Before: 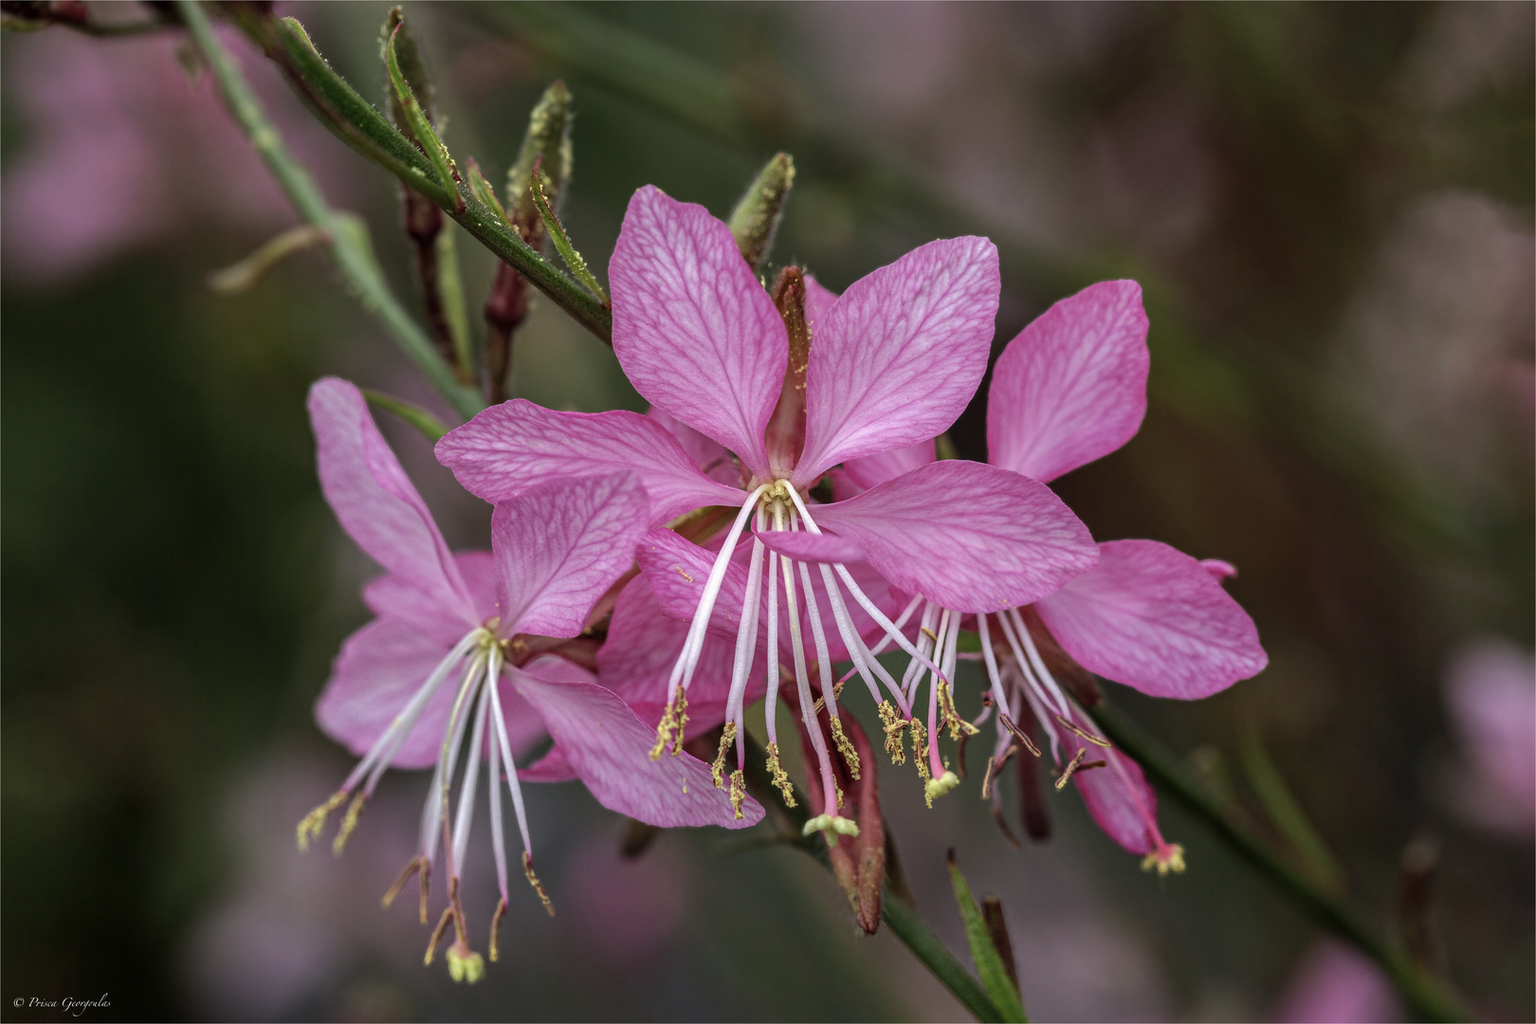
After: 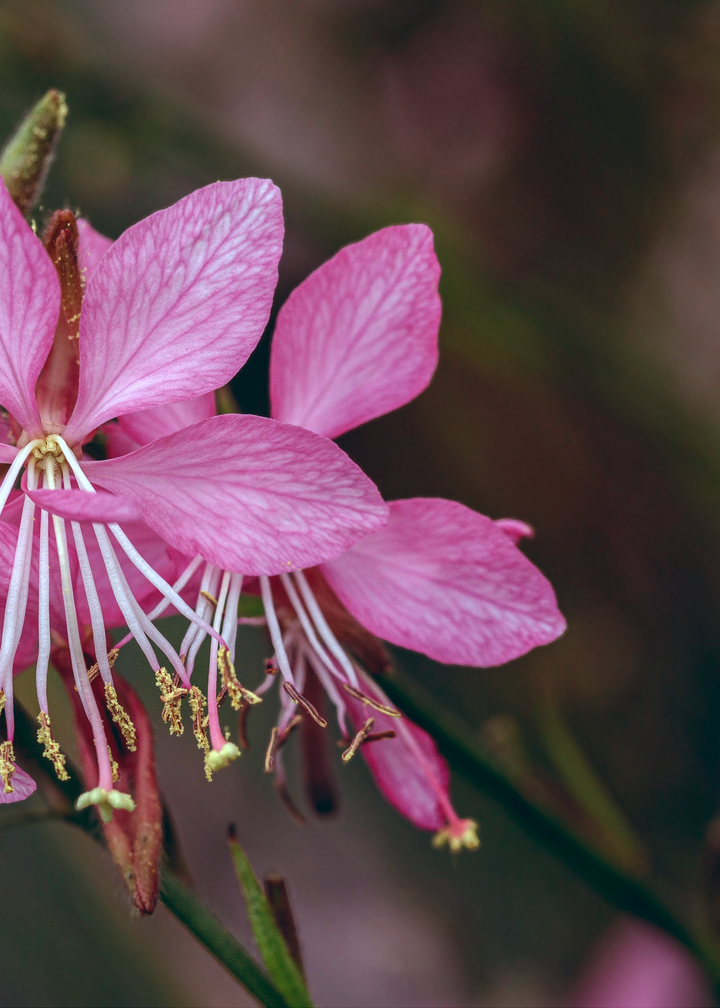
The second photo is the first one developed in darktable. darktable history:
color balance rgb: shadows lift › chroma 1%, shadows lift › hue 28.8°, power › hue 60°, highlights gain › chroma 1%, highlights gain › hue 60°, global offset › luminance 0.25%, perceptual saturation grading › highlights -20%, perceptual saturation grading › shadows 20%, perceptual brilliance grading › highlights 5%, perceptual brilliance grading › shadows -10%, global vibrance 19.67%
color balance: lift [1.003, 0.993, 1.001, 1.007], gamma [1.018, 1.072, 0.959, 0.928], gain [0.974, 0.873, 1.031, 1.127]
crop: left 47.628%, top 6.643%, right 7.874%
